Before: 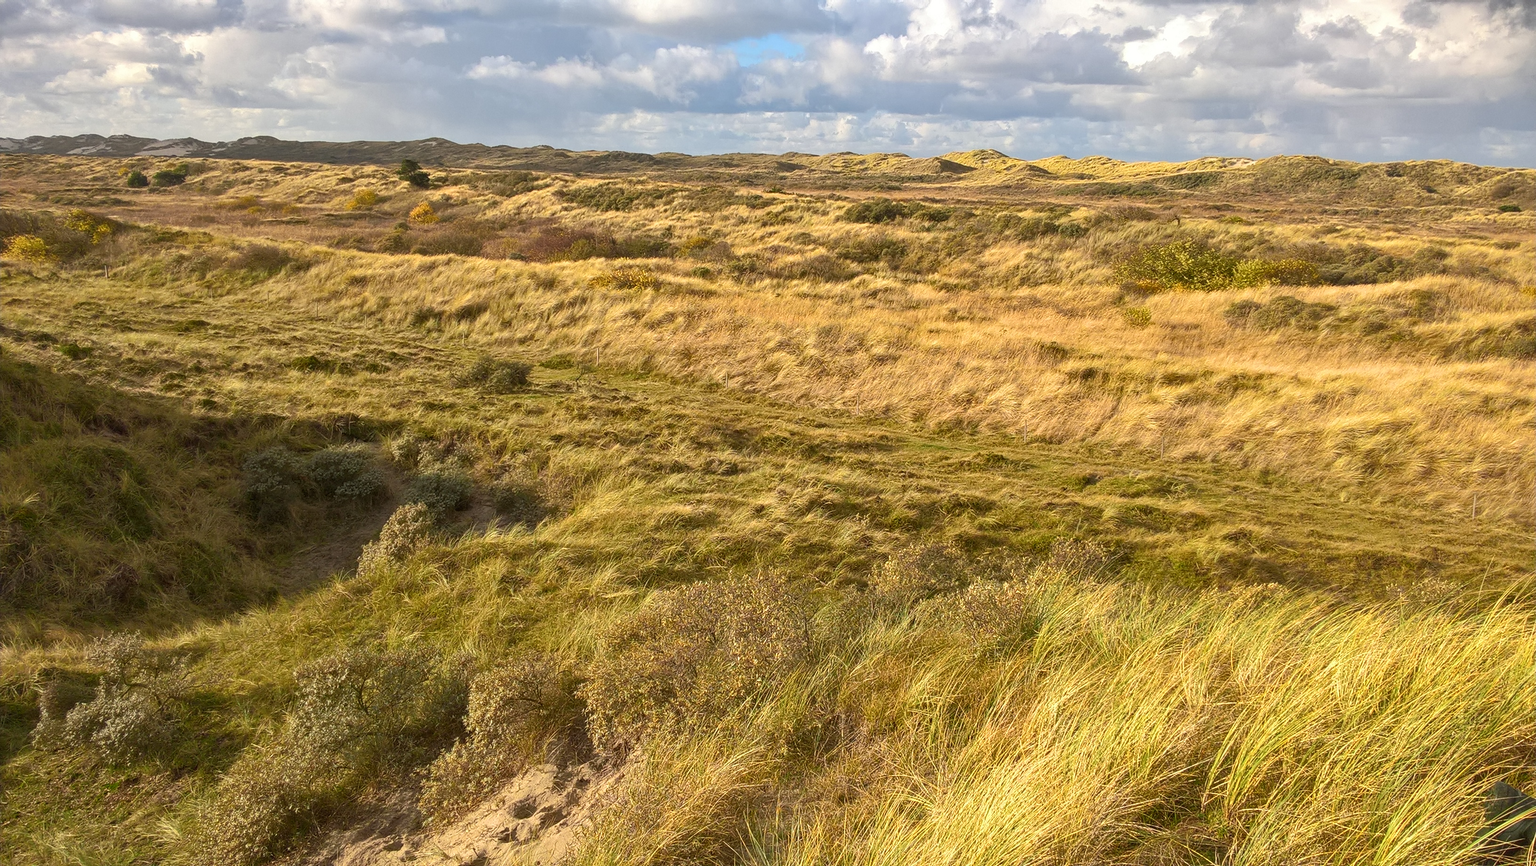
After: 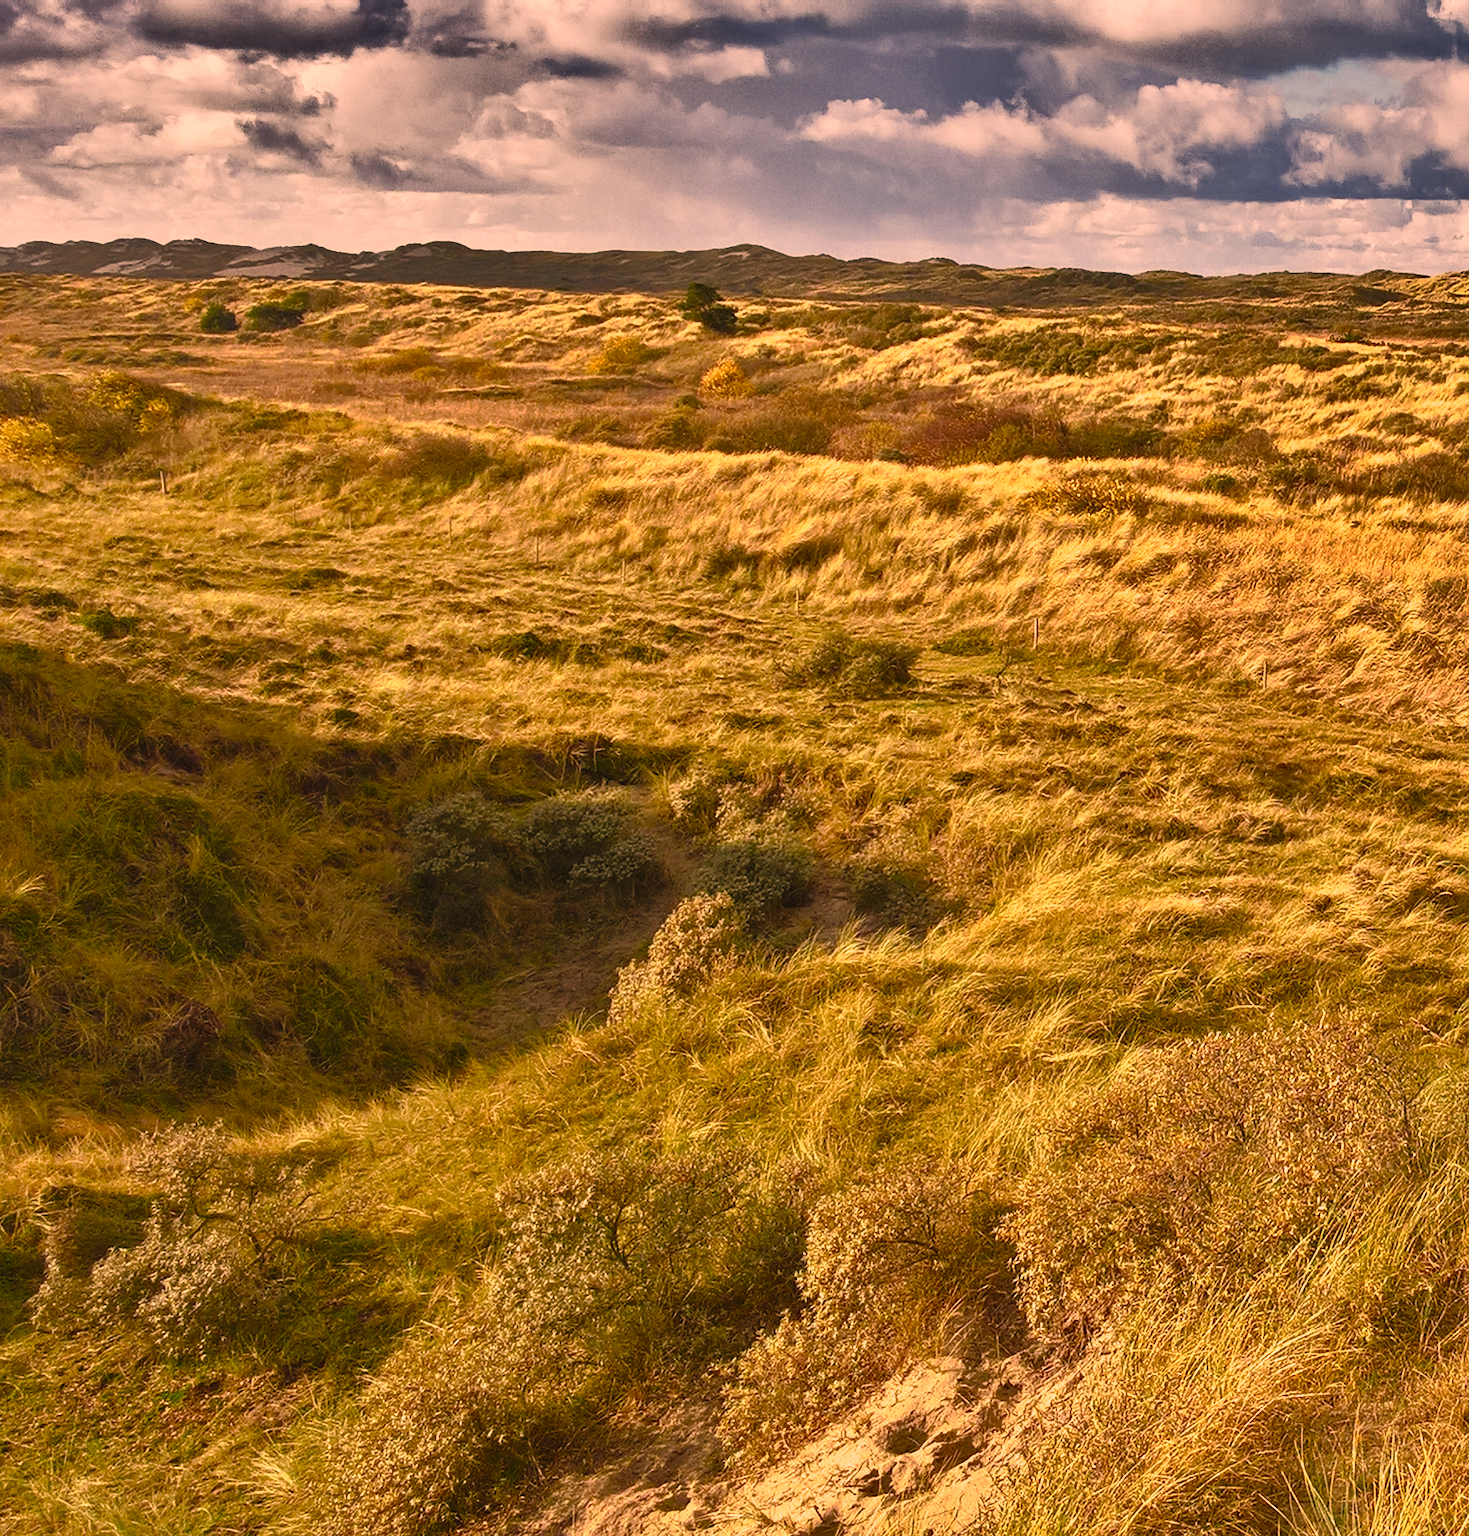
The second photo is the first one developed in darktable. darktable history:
tone curve: curves: ch0 [(0, 0) (0.105, 0.068) (0.195, 0.162) (0.283, 0.283) (0.384, 0.404) (0.485, 0.531) (0.638, 0.681) (0.795, 0.879) (1, 0.977)]; ch1 [(0, 0) (0.161, 0.092) (0.35, 0.33) (0.379, 0.401) (0.456, 0.469) (0.498, 0.506) (0.521, 0.549) (0.58, 0.624) (0.635, 0.671) (1, 1)]; ch2 [(0, 0) (0.371, 0.362) (0.437, 0.437) (0.483, 0.484) (0.53, 0.515) (0.56, 0.58) (0.622, 0.606) (1, 1)], preserve colors none
crop: left 0.95%, right 45.137%, bottom 0.084%
color balance rgb: global offset › luminance 0.774%, perceptual saturation grading › global saturation -0.111%, perceptual saturation grading › highlights -18.405%, perceptual saturation grading › mid-tones 6.919%, perceptual saturation grading › shadows 27.964%, global vibrance 7.626%
shadows and highlights: shadows 20.9, highlights -81.05, highlights color adjustment 32.18%, soften with gaussian
color correction: highlights a* 22.51, highlights b* 22.51
